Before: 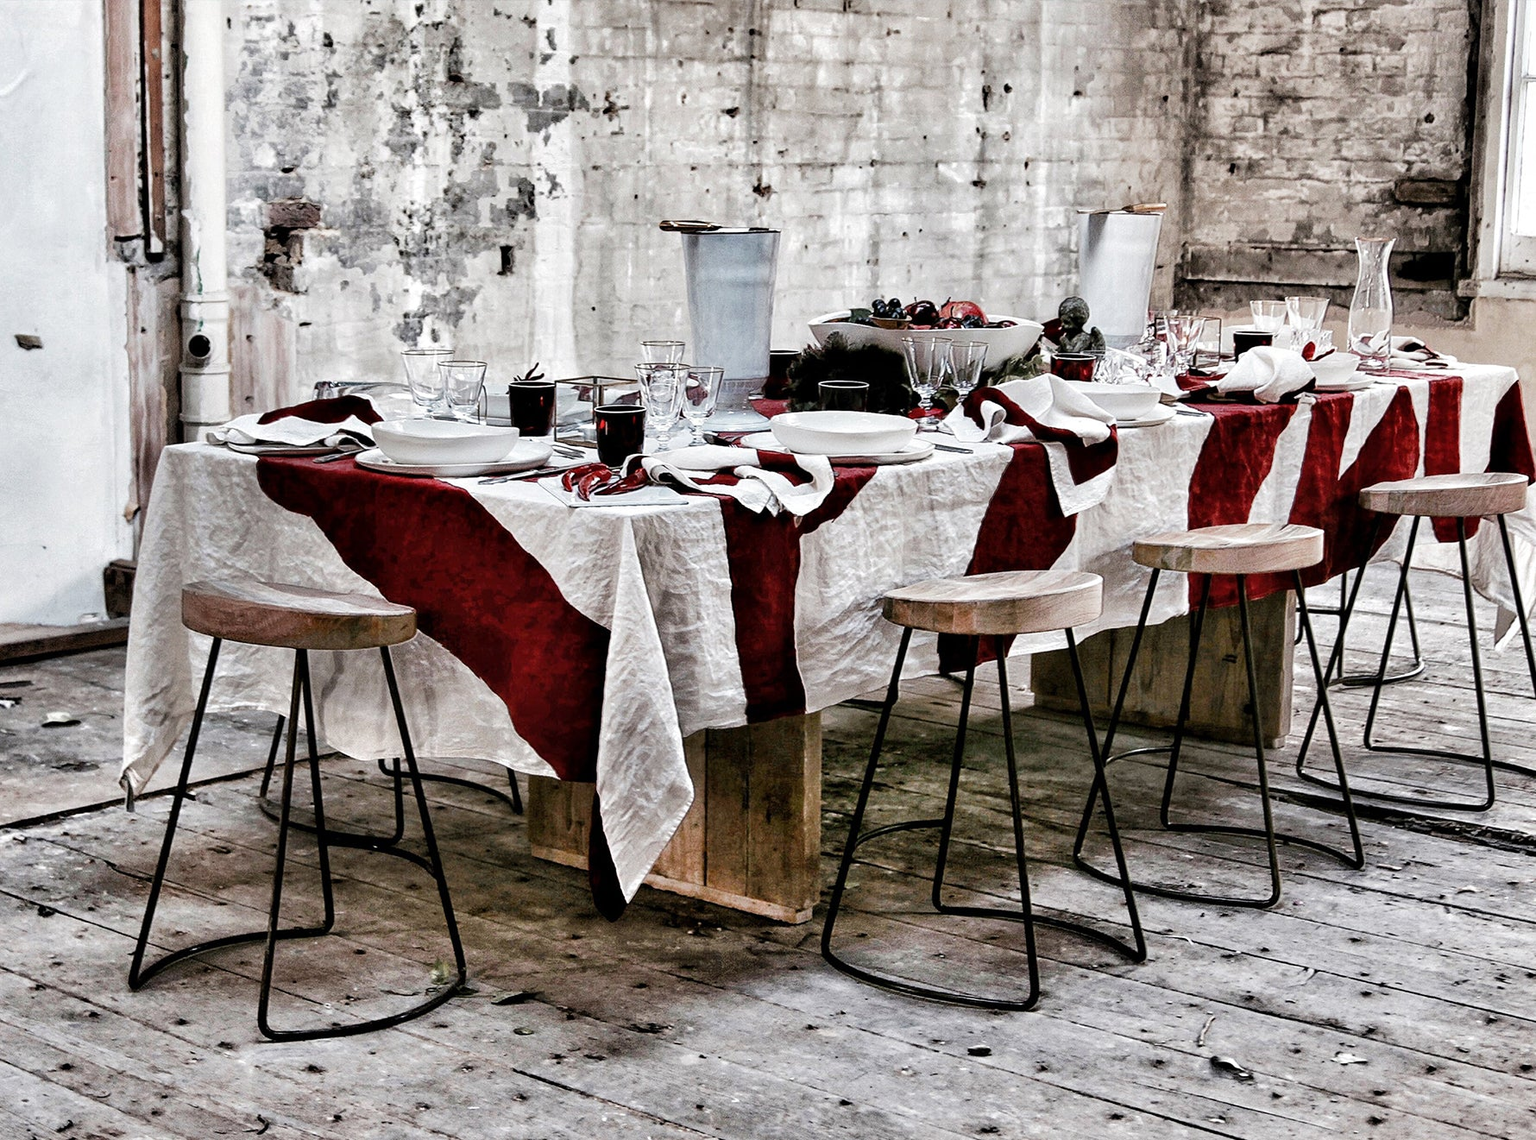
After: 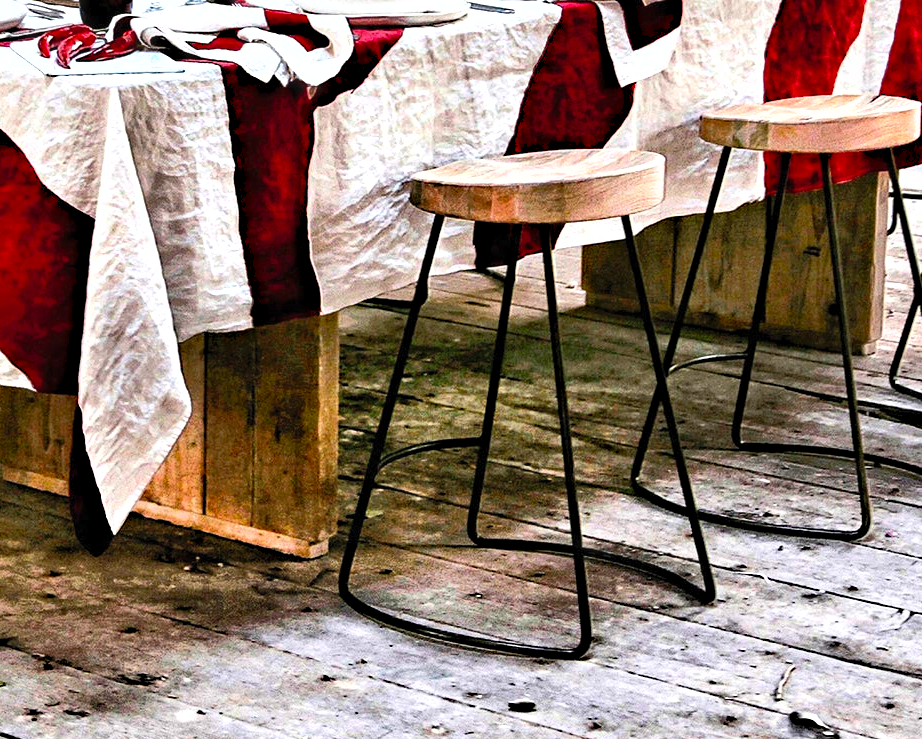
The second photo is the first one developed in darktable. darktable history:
haze removal: strength 0.29, distance 0.25, compatibility mode true, adaptive false
crop: left 34.479%, top 38.822%, right 13.718%, bottom 5.172%
tone equalizer: -8 EV -0.75 EV, -7 EV -0.7 EV, -6 EV -0.6 EV, -5 EV -0.4 EV, -3 EV 0.4 EV, -2 EV 0.6 EV, -1 EV 0.7 EV, +0 EV 0.75 EV, edges refinement/feathering 500, mask exposure compensation -1.57 EV, preserve details no
contrast brightness saturation: contrast 0.2, brightness 0.2, saturation 0.8
shadows and highlights: on, module defaults
